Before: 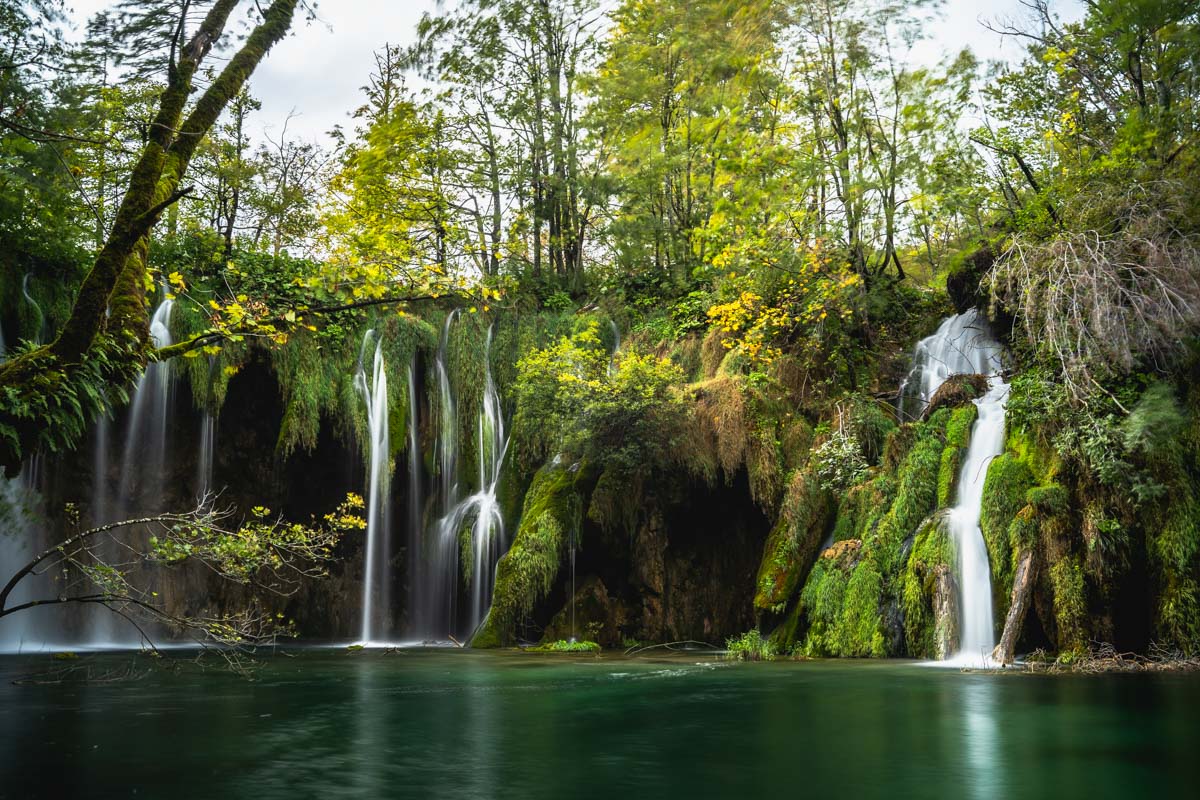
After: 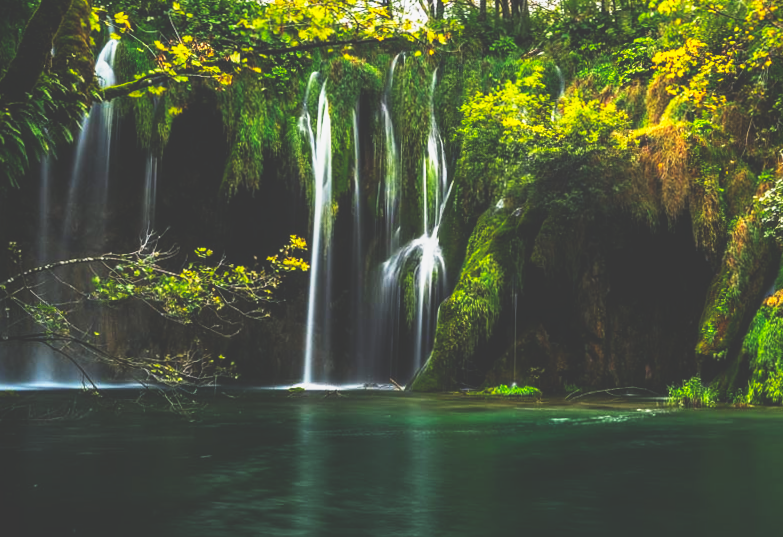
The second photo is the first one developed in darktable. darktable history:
base curve: curves: ch0 [(0, 0.036) (0.007, 0.037) (0.604, 0.887) (1, 1)], preserve colors none
crop and rotate: angle -0.682°, left 3.905%, top 31.639%, right 29.604%
local contrast: detail 109%
color balance rgb: shadows lift › chroma 2.005%, shadows lift › hue 221.51°, perceptual saturation grading › global saturation 25.875%
